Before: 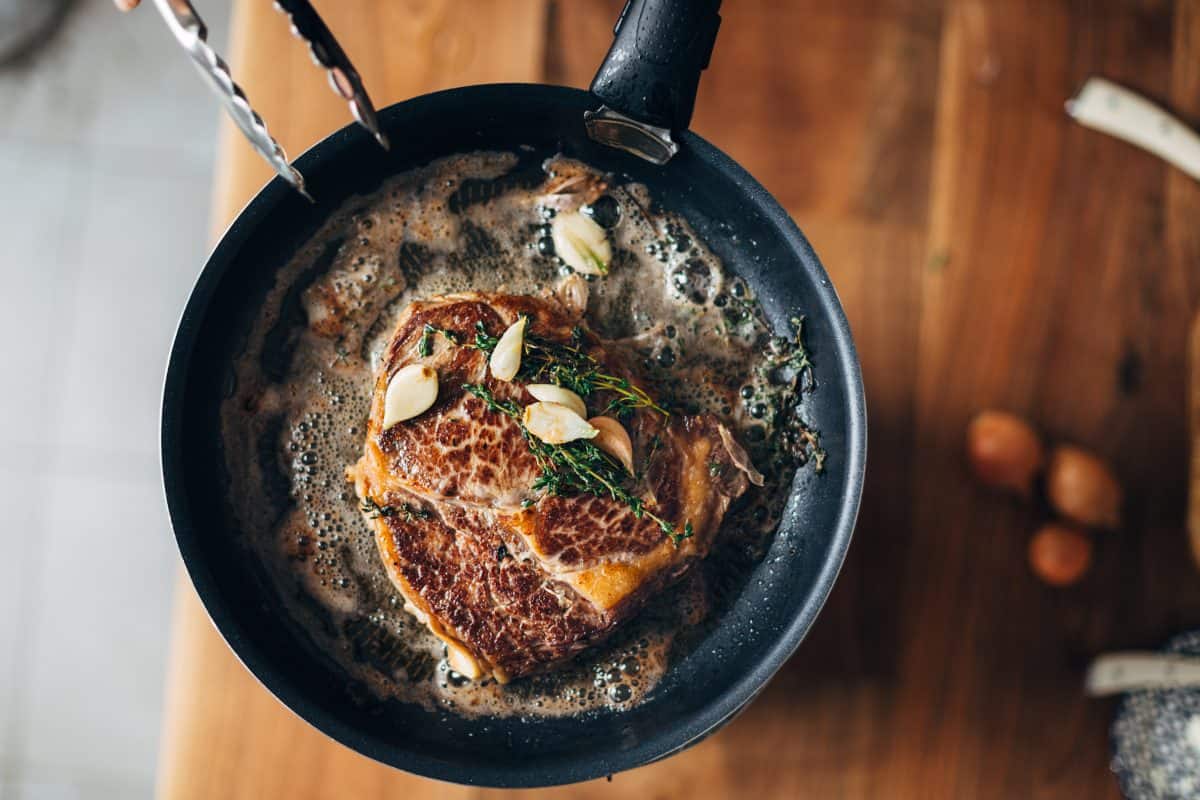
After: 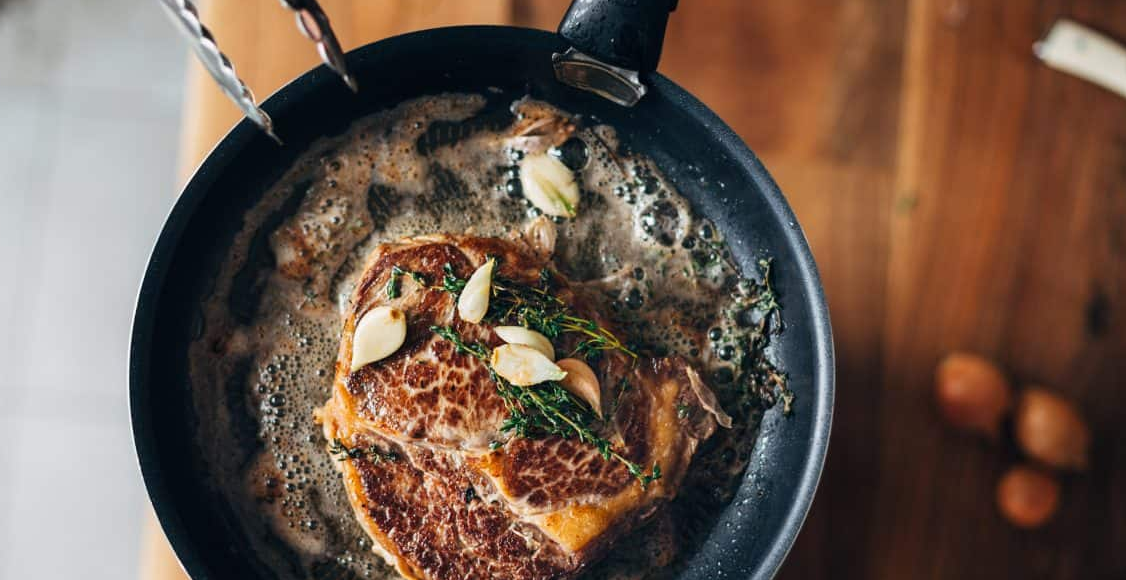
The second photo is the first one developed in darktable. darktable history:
crop: left 2.737%, top 7.287%, right 3.421%, bottom 20.179%
exposure: compensate highlight preservation false
